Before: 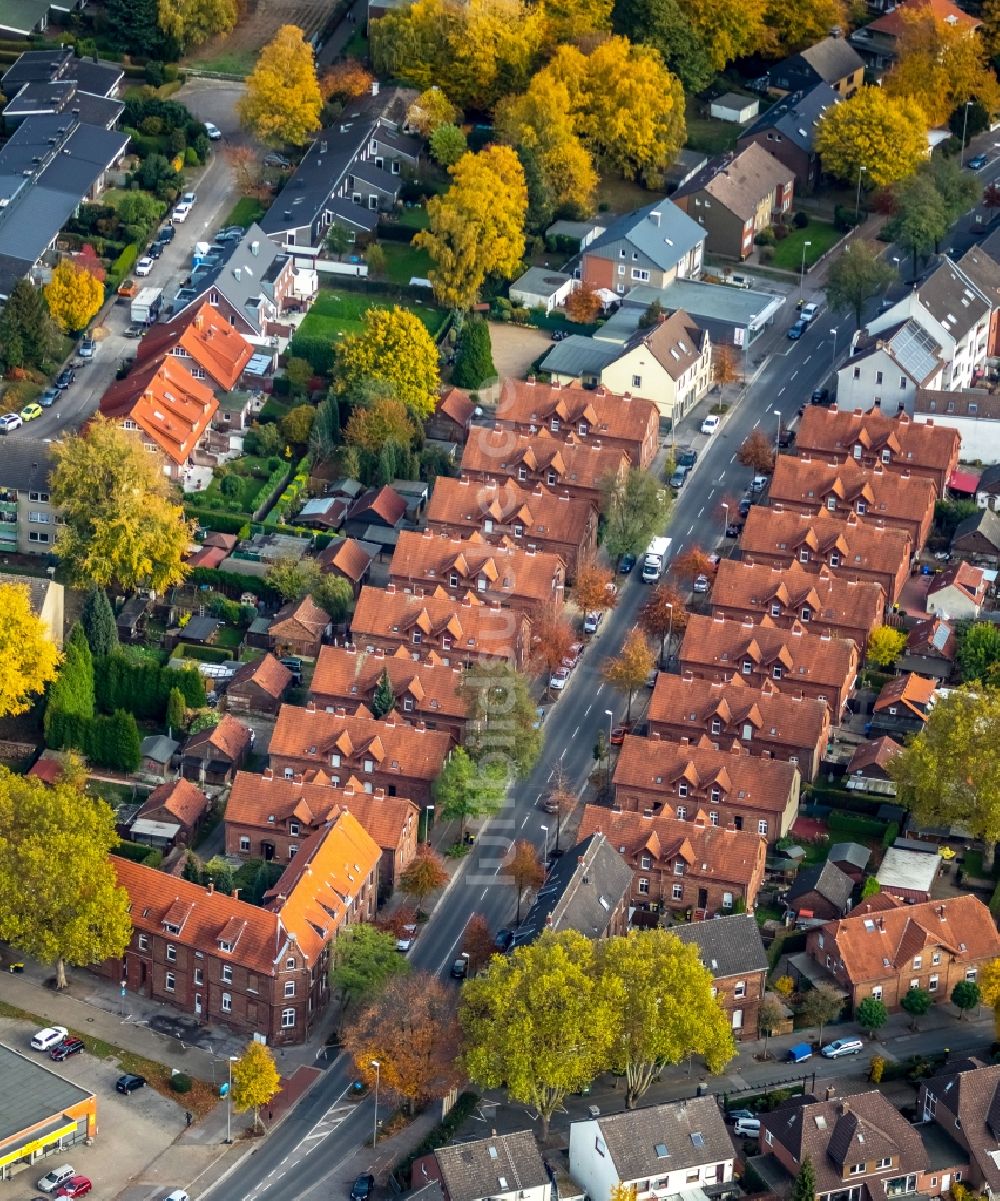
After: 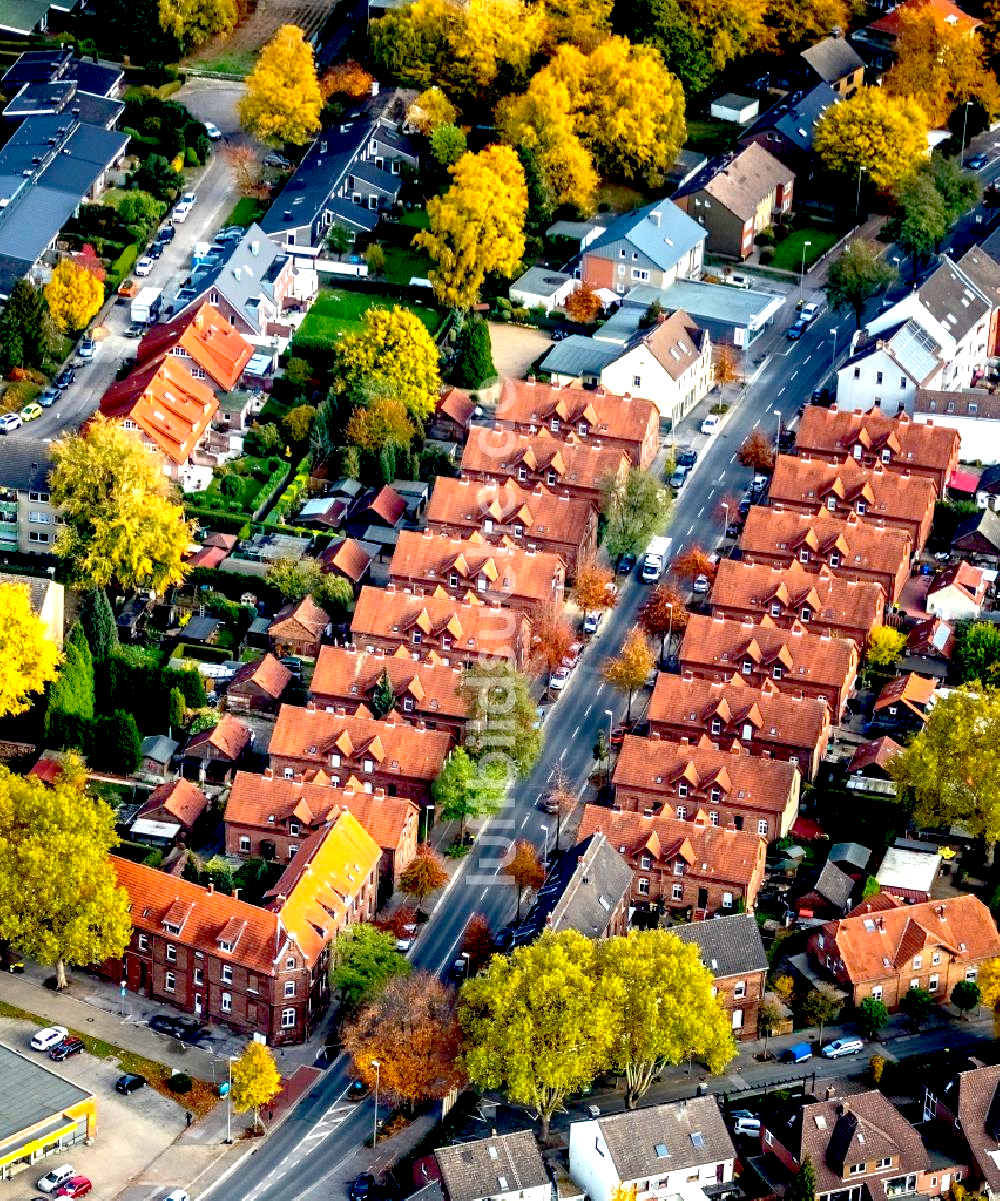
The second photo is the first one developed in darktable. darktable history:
exposure: black level correction 0.037, exposure 0.91 EV, compensate highlight preservation false
